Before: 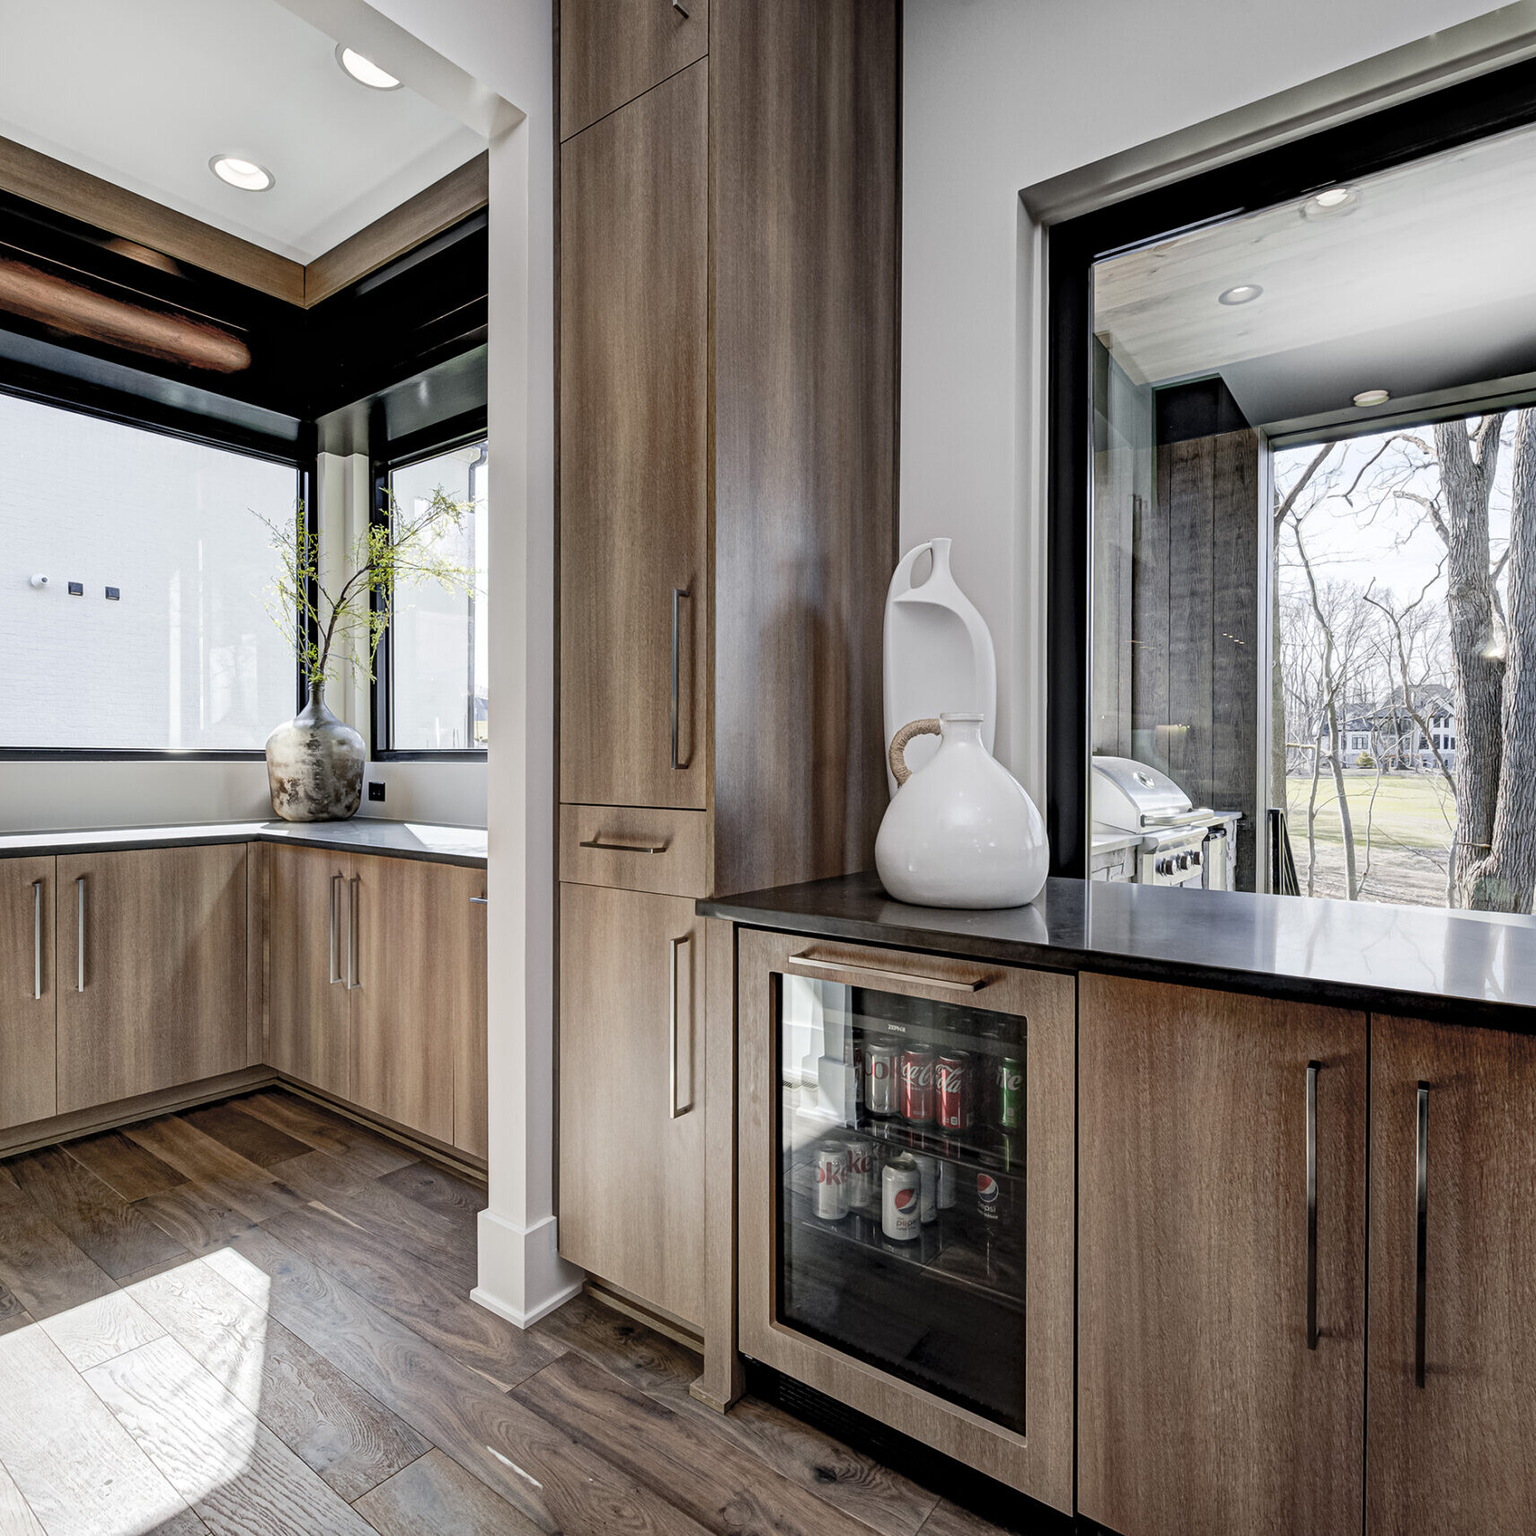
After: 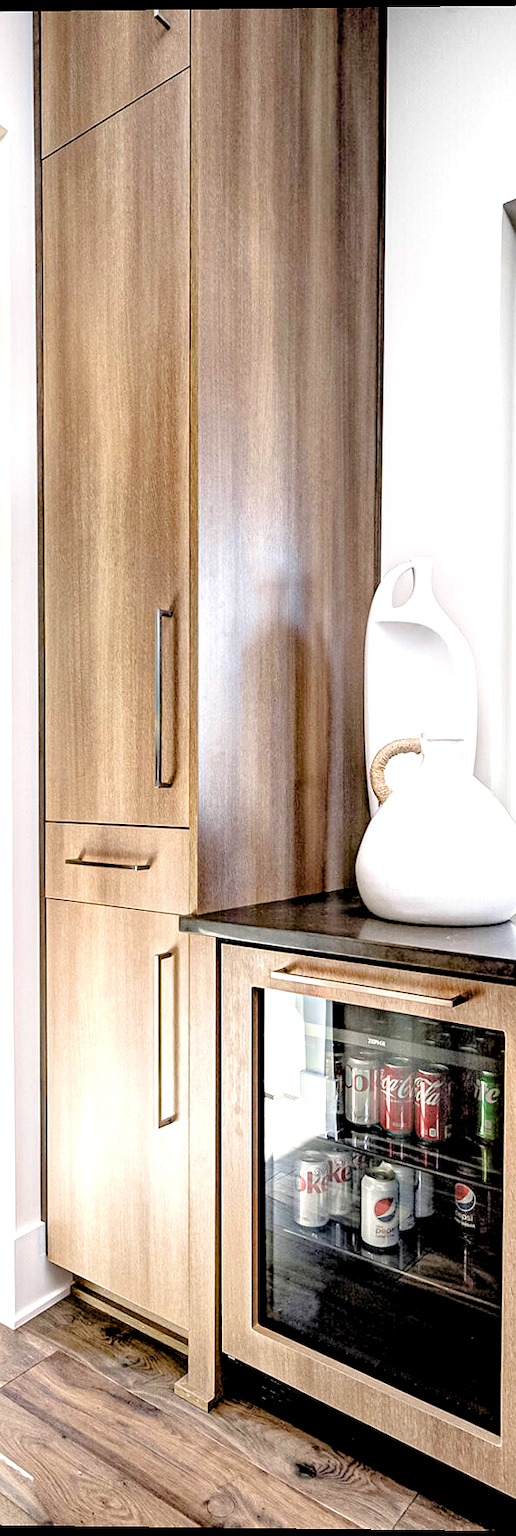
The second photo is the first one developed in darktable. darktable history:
crop: left 33.36%, right 33.36%
exposure: black level correction 0.009, exposure 1.425 EV, compensate highlight preservation false
tone curve: curves: ch0 [(0.047, 0) (0.292, 0.352) (0.657, 0.678) (1, 0.958)], color space Lab, linked channels, preserve colors none
sharpen: radius 1
velvia: on, module defaults
tone equalizer: on, module defaults
rotate and perspective: lens shift (vertical) 0.048, lens shift (horizontal) -0.024, automatic cropping off
